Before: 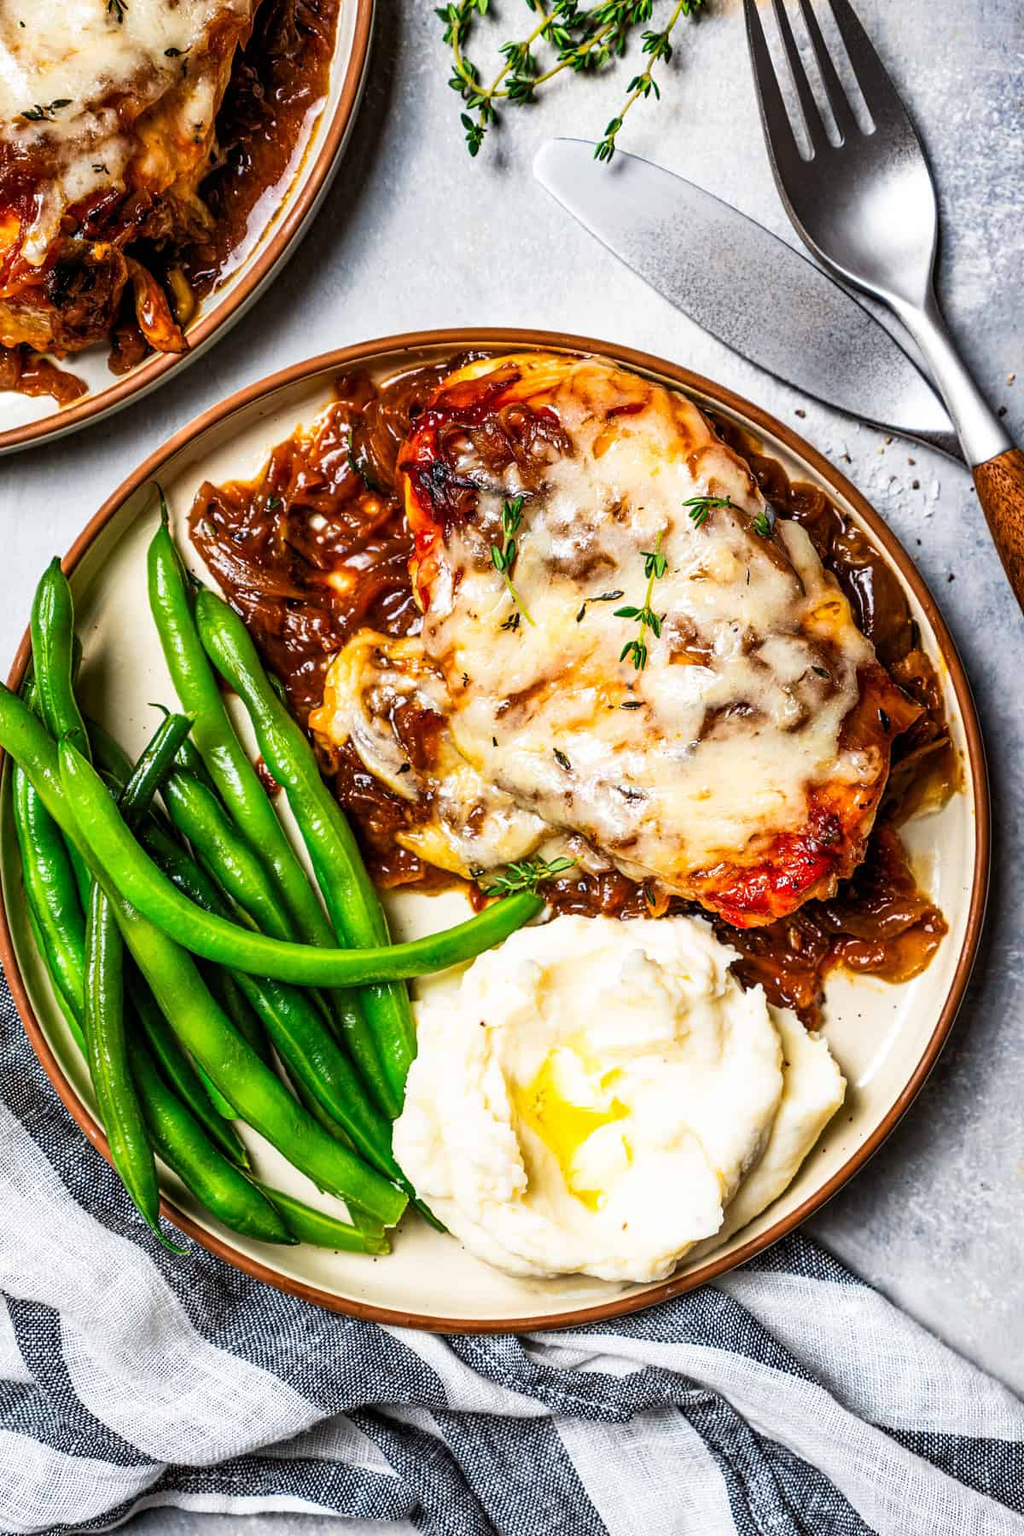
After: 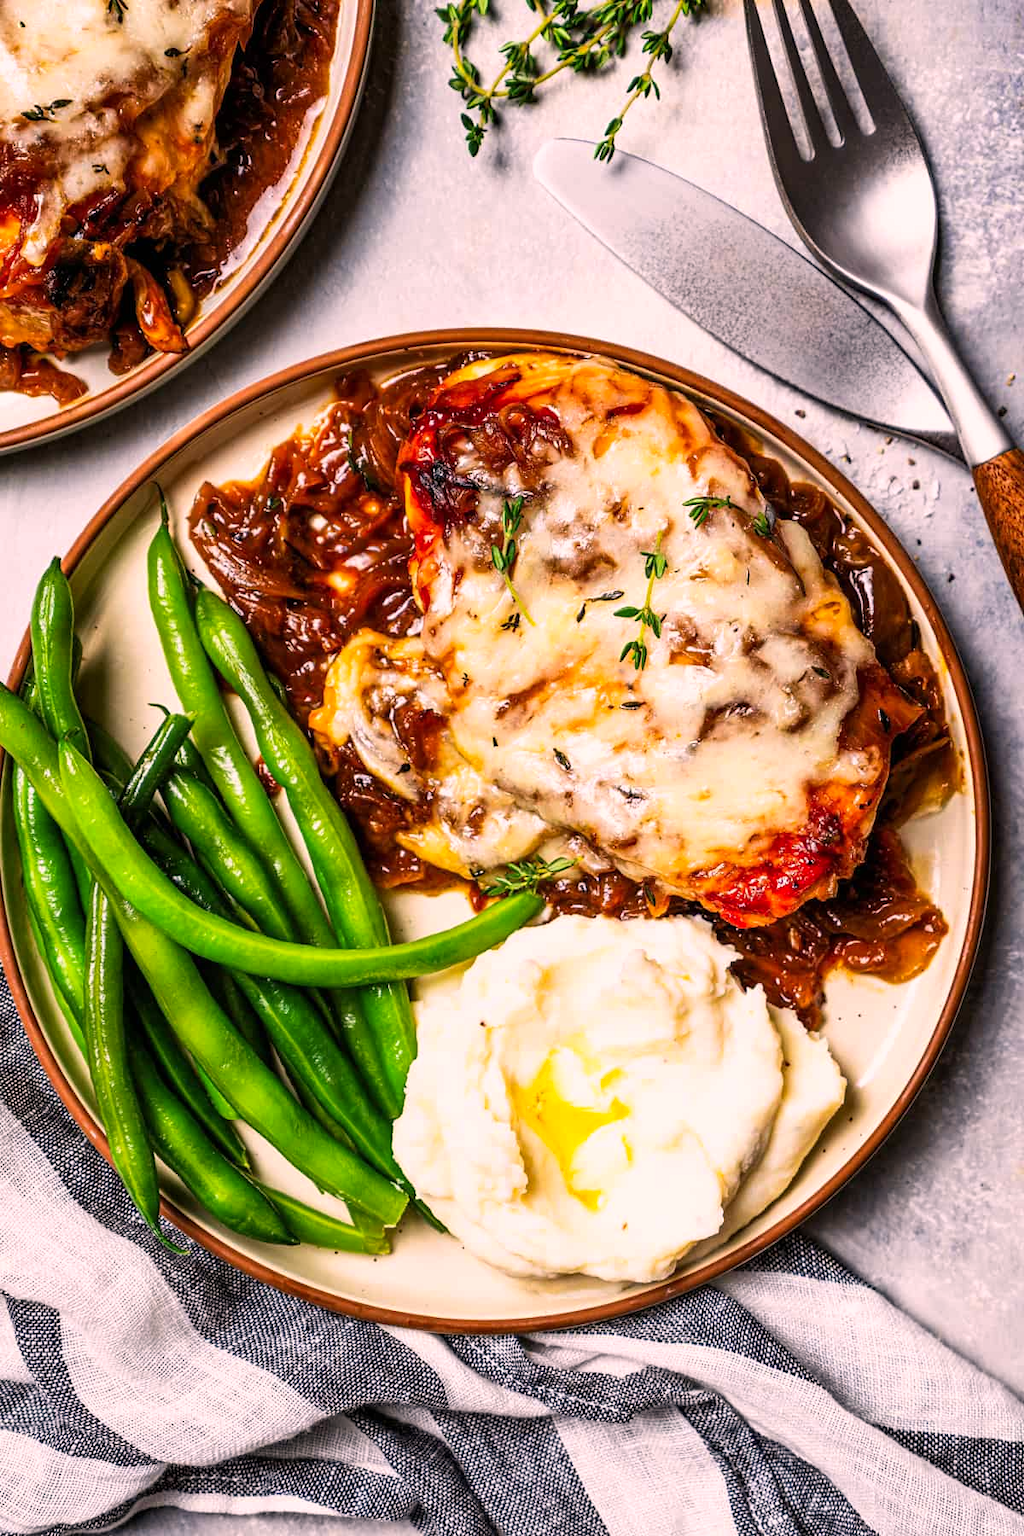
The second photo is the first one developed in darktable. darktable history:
color correction: highlights a* 12.4, highlights b* 5.51
